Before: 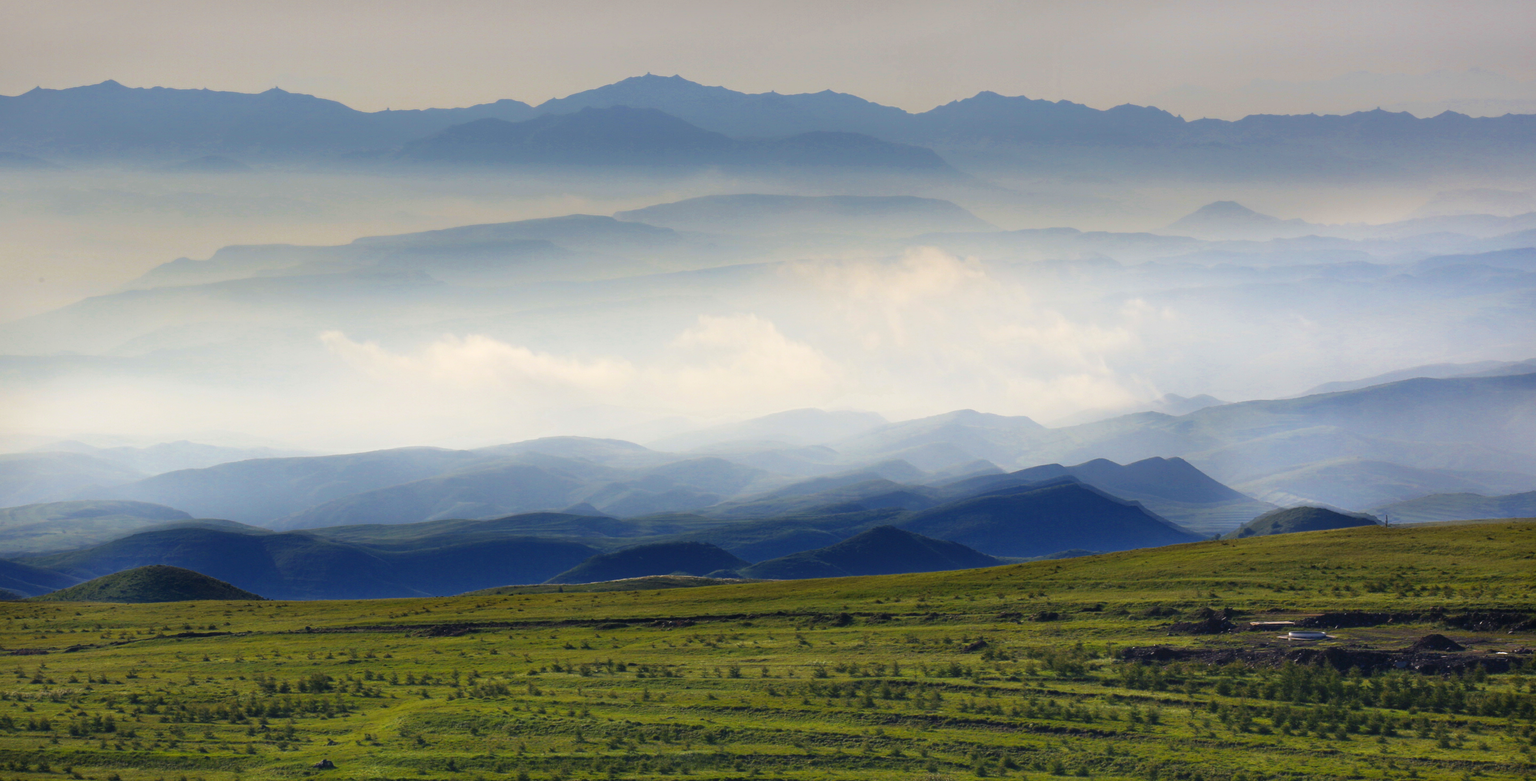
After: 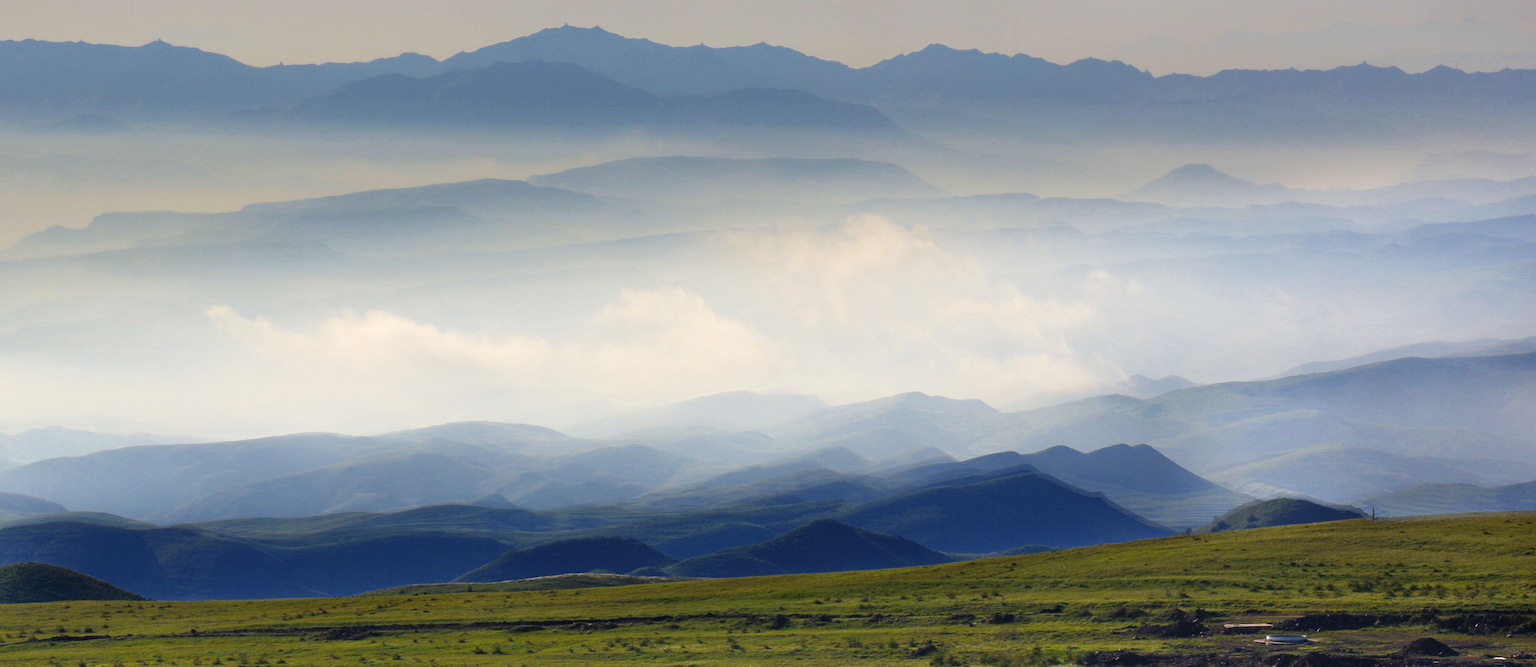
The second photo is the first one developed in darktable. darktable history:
crop: left 8.553%, top 6.609%, bottom 15.204%
